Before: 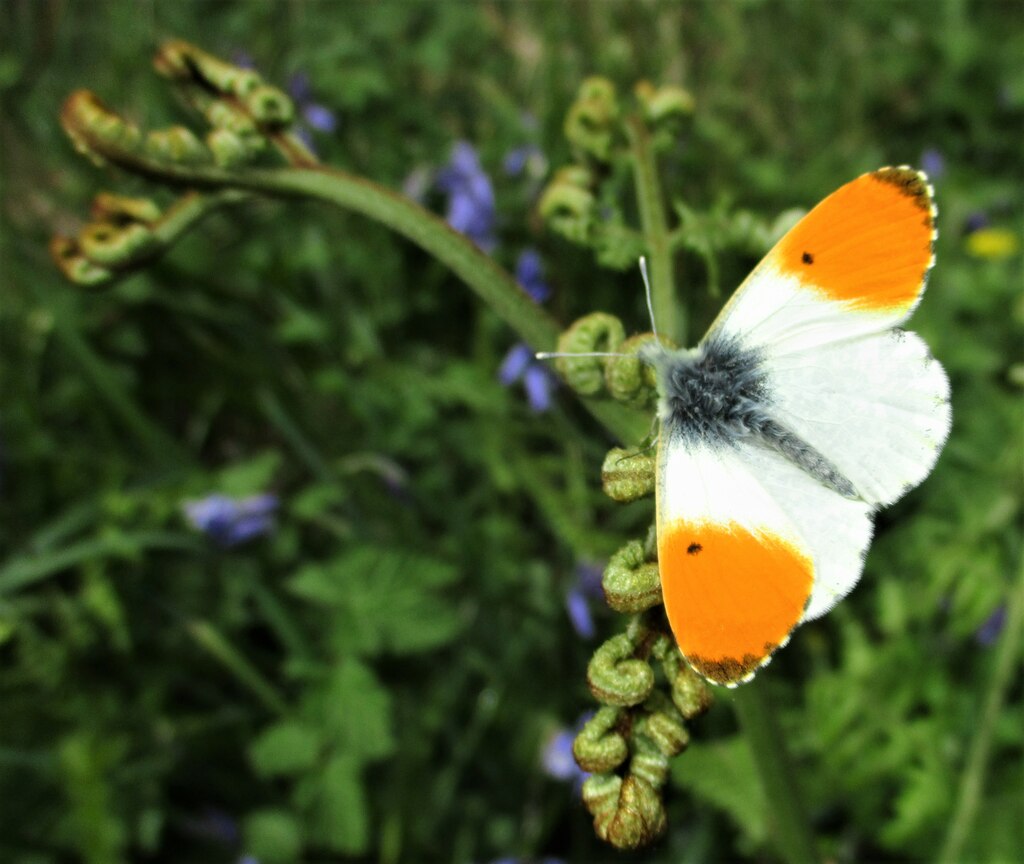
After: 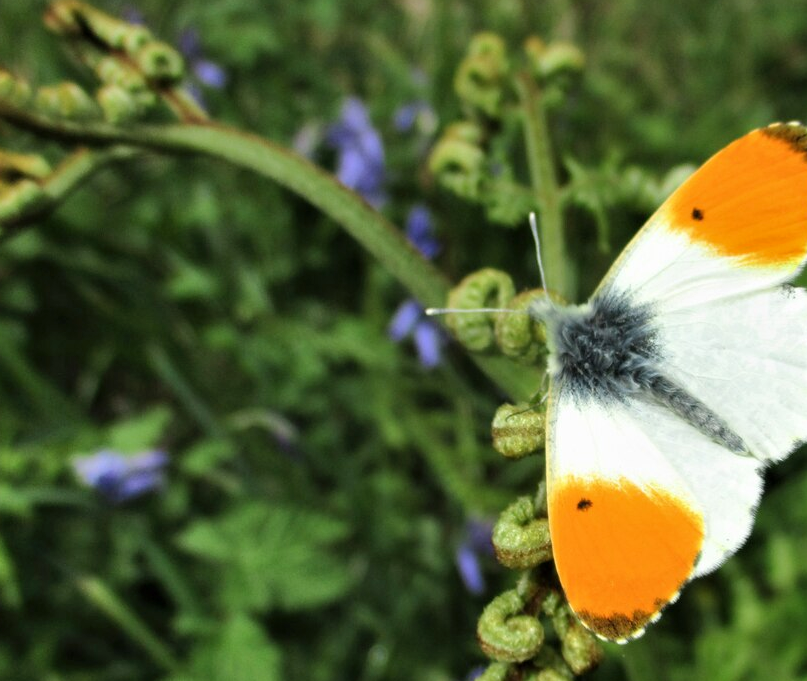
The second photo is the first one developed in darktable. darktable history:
crop and rotate: left 10.749%, top 5.115%, right 10.387%, bottom 15.985%
shadows and highlights: shadows 47.57, highlights -41.88, soften with gaussian
base curve: curves: ch0 [(0, 0) (0.283, 0.295) (1, 1)], preserve colors none
